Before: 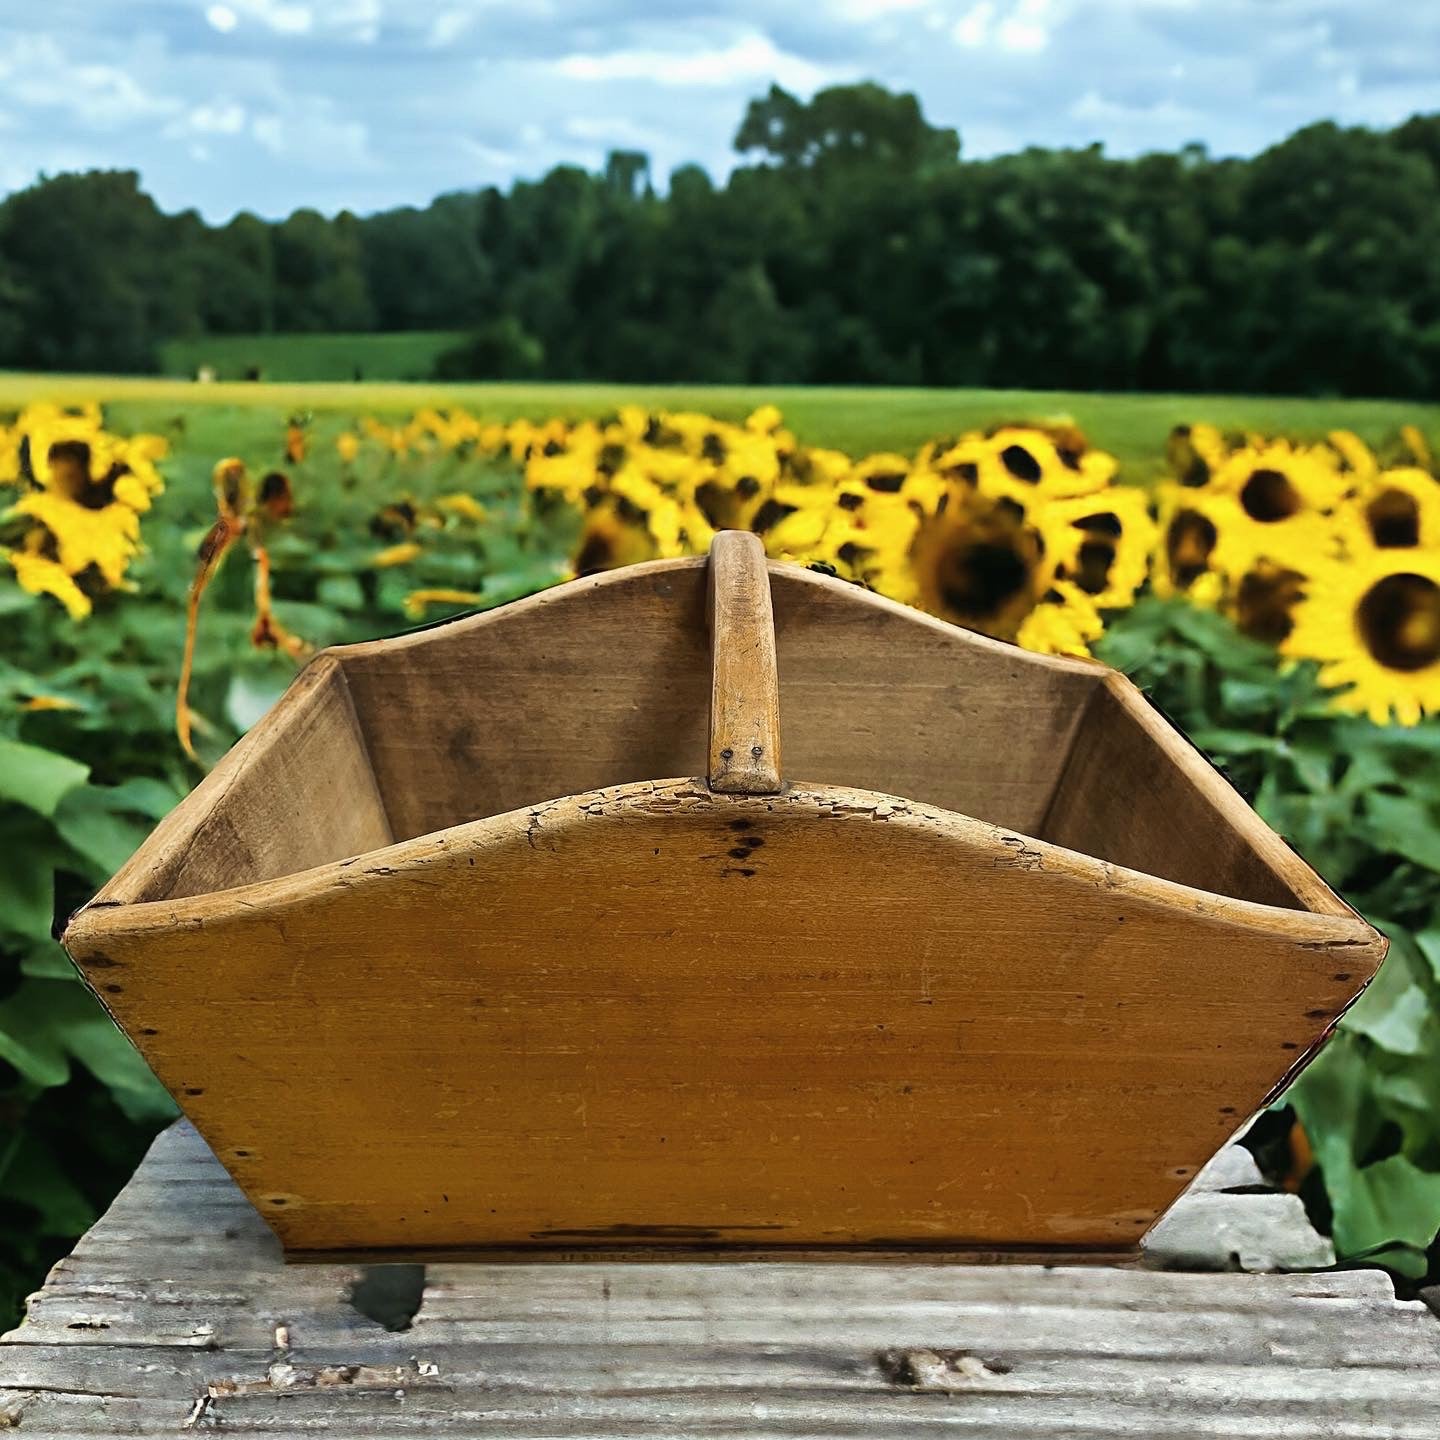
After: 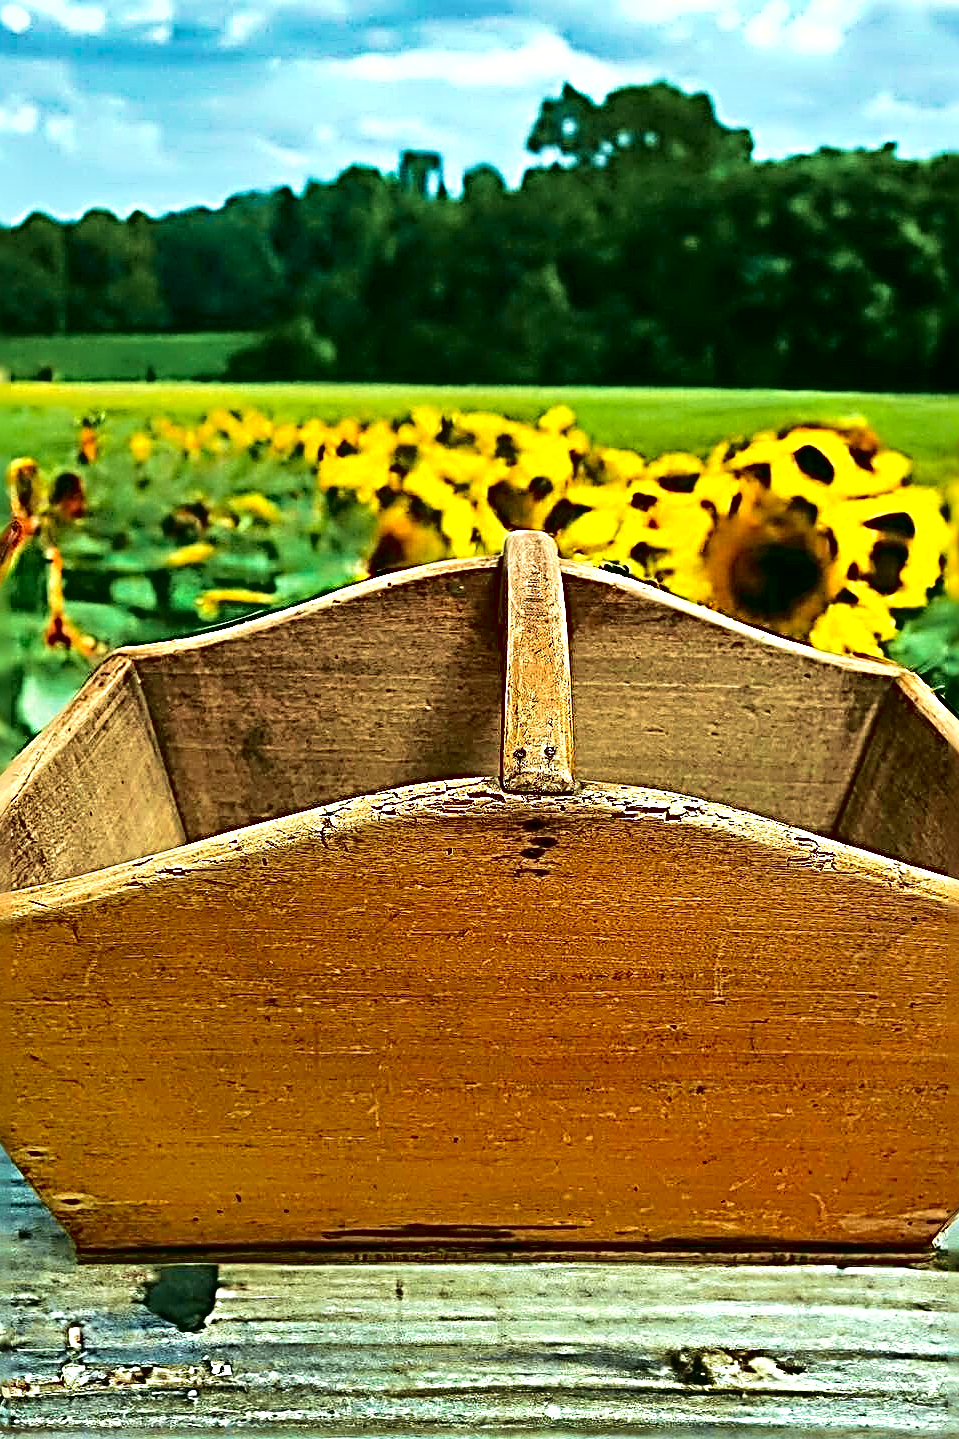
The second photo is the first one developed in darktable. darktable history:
crop and rotate: left 14.436%, right 18.898%
color correction: highlights a* -7.33, highlights b* 1.26, shadows a* -3.55, saturation 1.4
exposure: exposure 0.493 EV, compensate highlight preservation false
graduated density: density 0.38 EV, hardness 21%, rotation -6.11°, saturation 32%
tone curve: curves: ch0 [(0.003, 0) (0.066, 0.023) (0.149, 0.094) (0.264, 0.238) (0.395, 0.421) (0.517, 0.56) (0.688, 0.743) (0.813, 0.846) (1, 1)]; ch1 [(0, 0) (0.164, 0.115) (0.337, 0.332) (0.39, 0.398) (0.464, 0.461) (0.501, 0.5) (0.507, 0.503) (0.534, 0.537) (0.577, 0.59) (0.652, 0.681) (0.733, 0.749) (0.811, 0.796) (1, 1)]; ch2 [(0, 0) (0.337, 0.382) (0.464, 0.476) (0.501, 0.502) (0.527, 0.54) (0.551, 0.565) (0.6, 0.59) (0.687, 0.675) (1, 1)], color space Lab, independent channels, preserve colors none
velvia: strength 45%
sharpen: radius 4.001, amount 2
shadows and highlights: shadows 30.63, highlights -63.22, shadows color adjustment 98%, highlights color adjustment 58.61%, soften with gaussian
